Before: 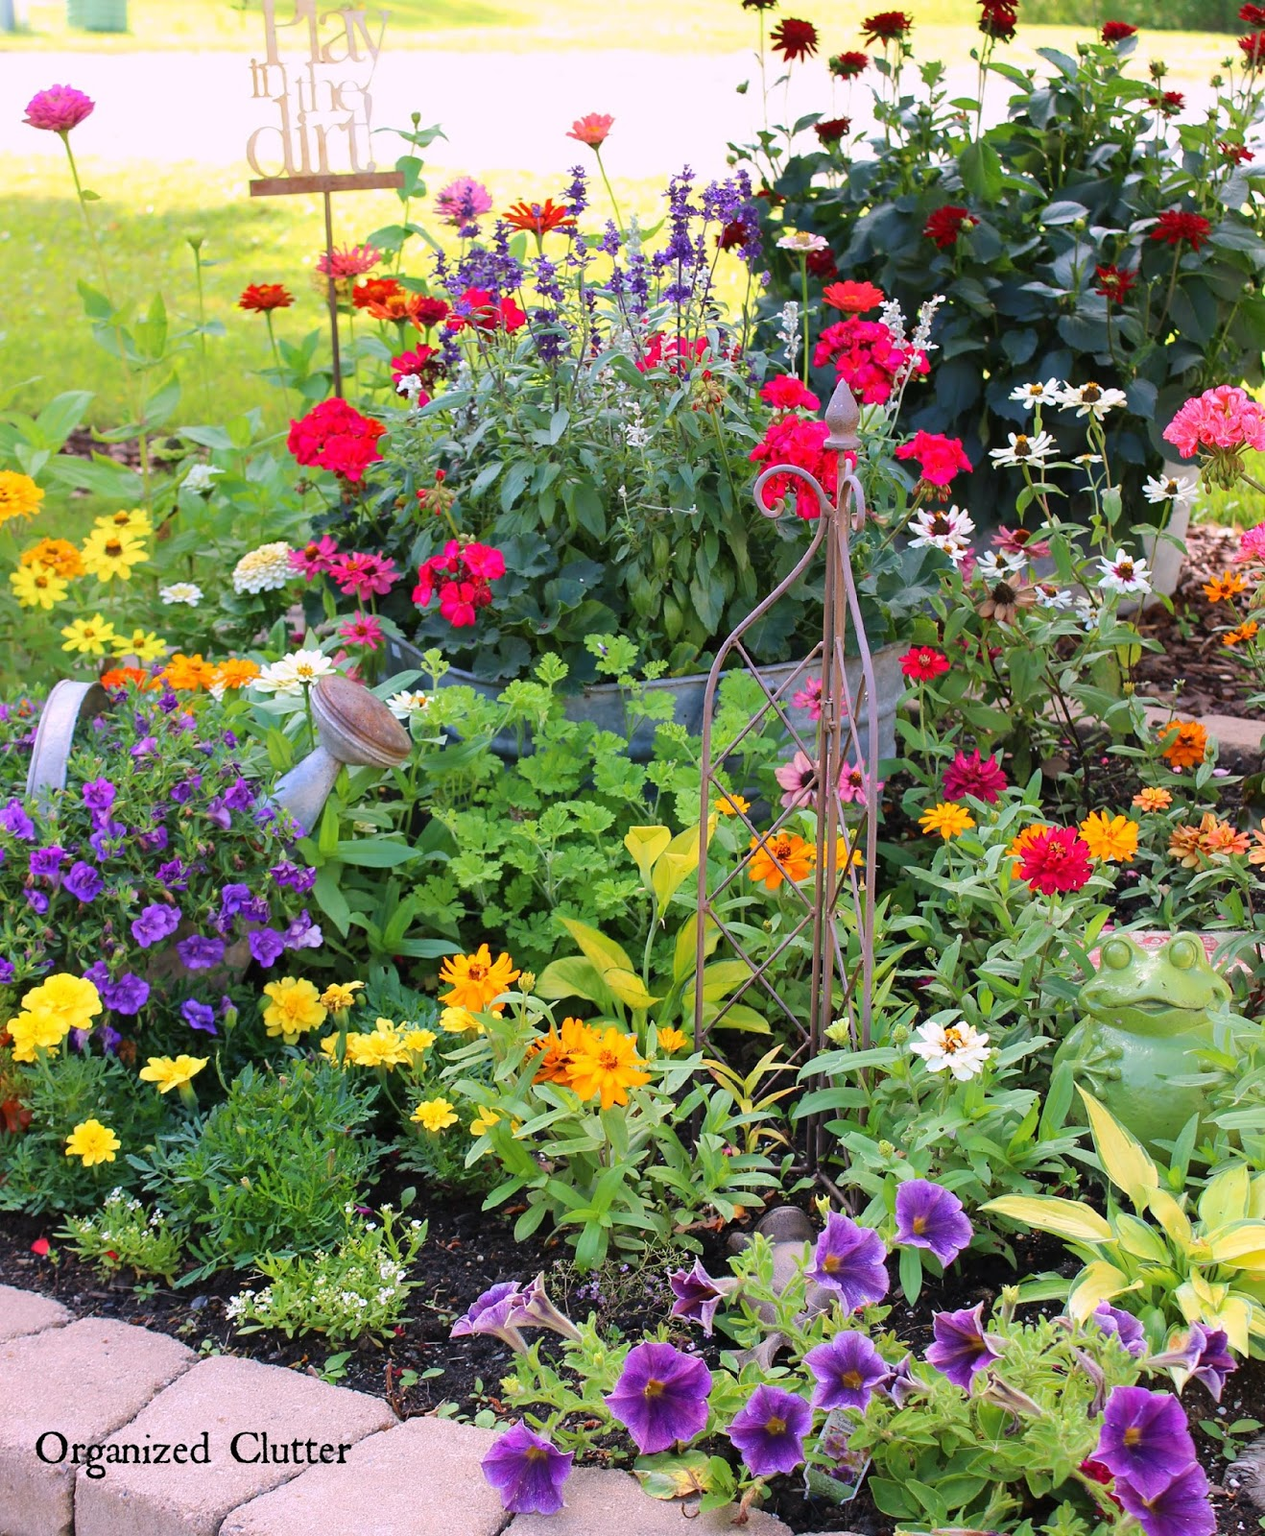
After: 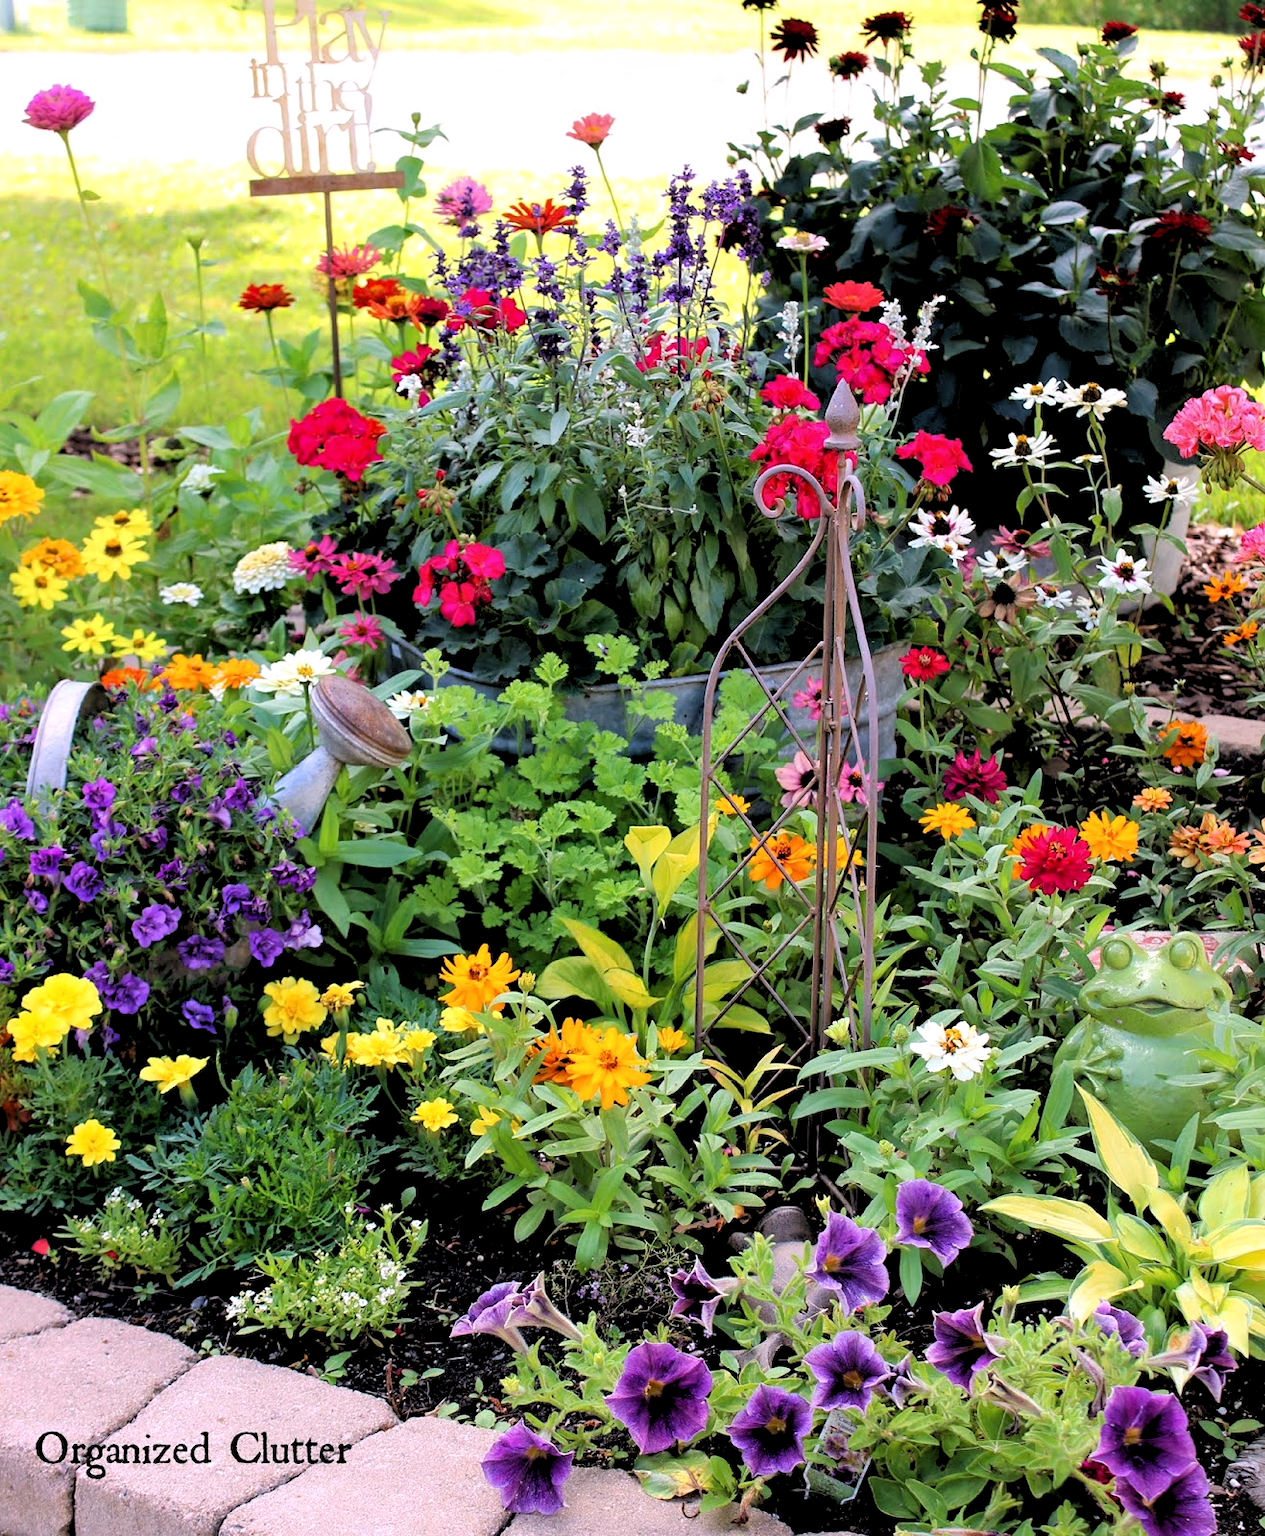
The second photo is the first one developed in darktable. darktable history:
local contrast: mode bilateral grid, contrast 20, coarseness 50, detail 120%, midtone range 0.2
rgb levels: levels [[0.034, 0.472, 0.904], [0, 0.5, 1], [0, 0.5, 1]]
exposure: black level correction 0.001, compensate highlight preservation false
